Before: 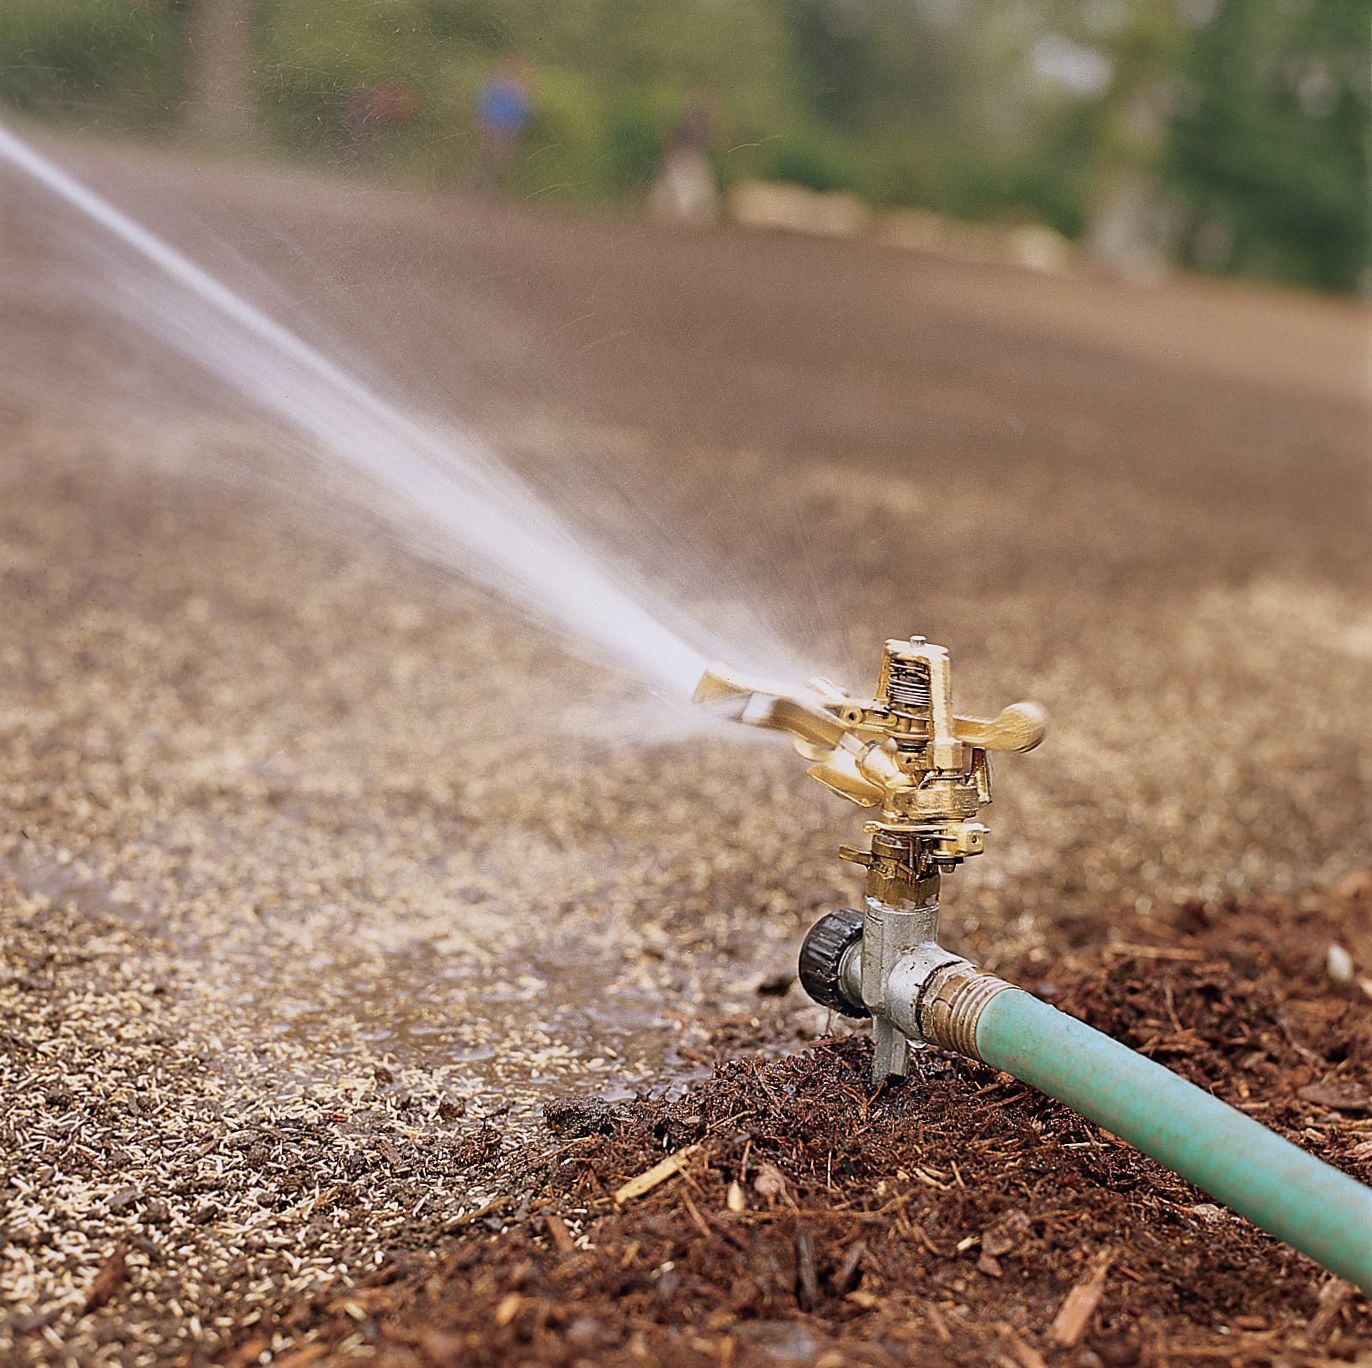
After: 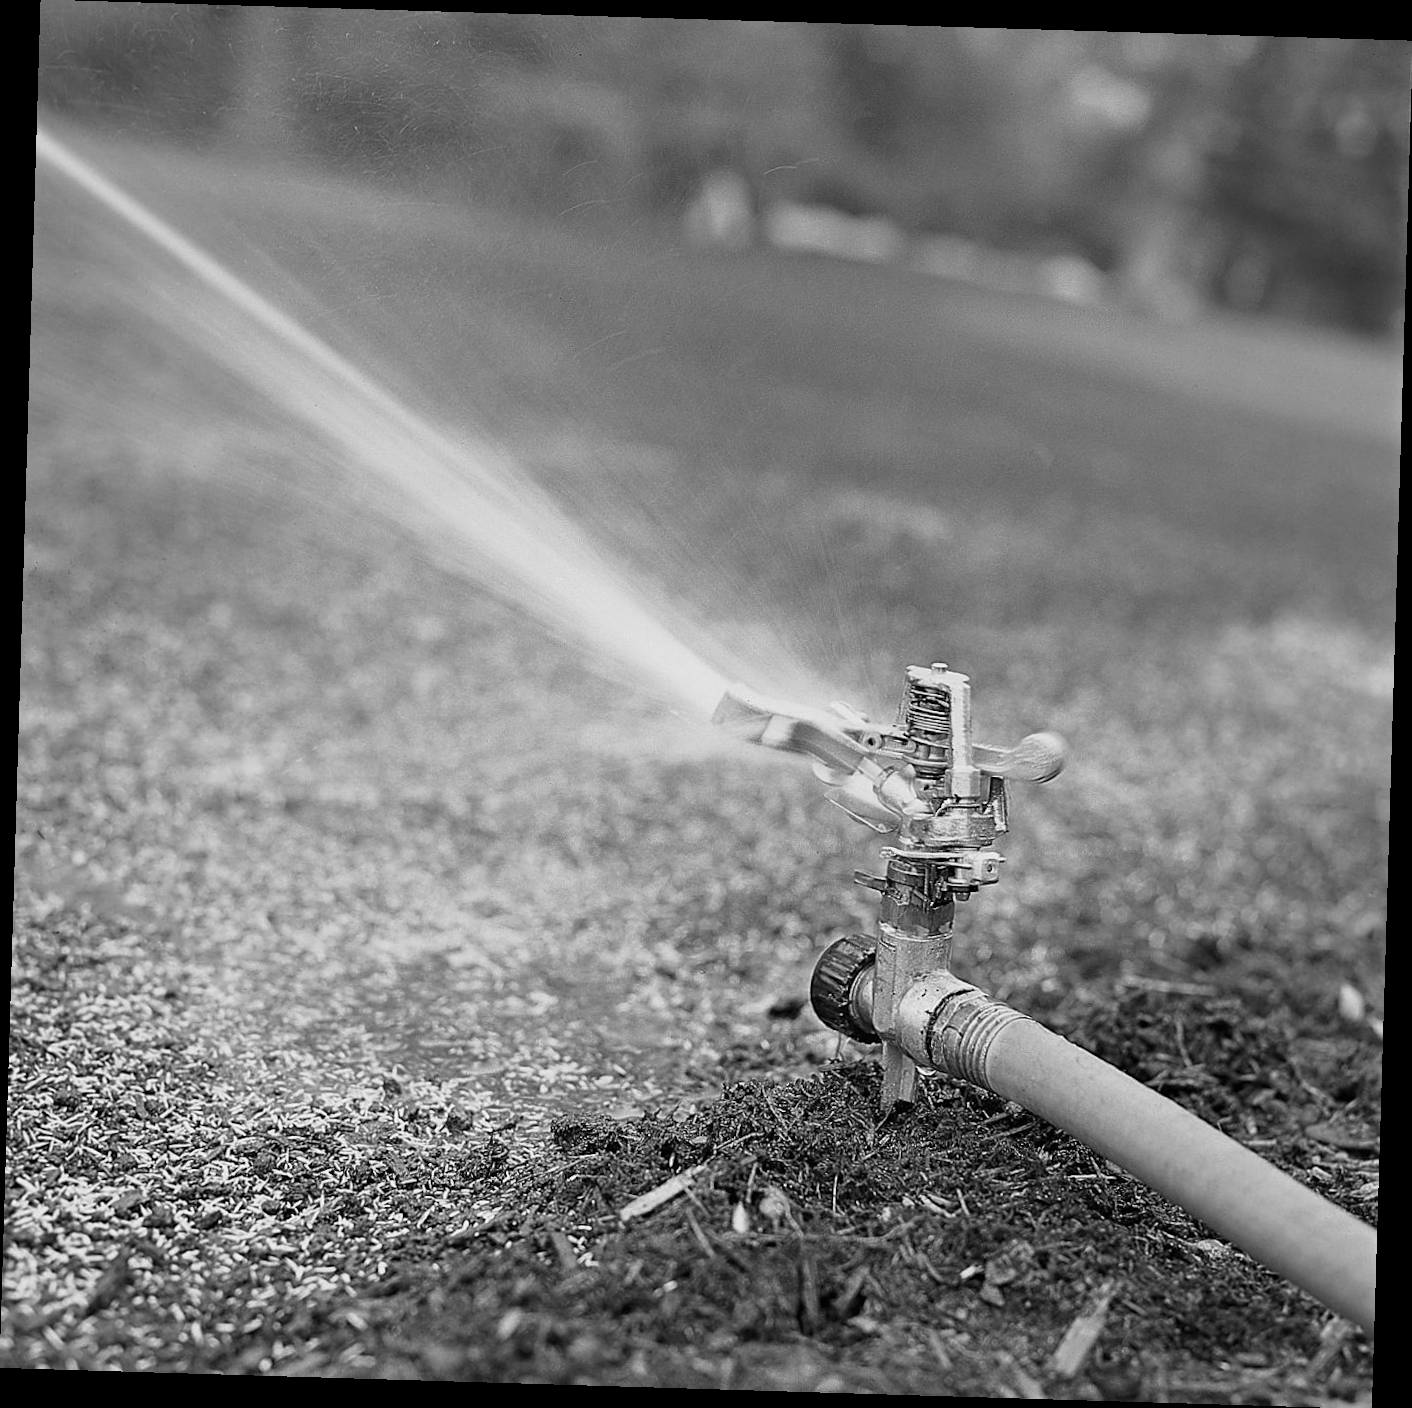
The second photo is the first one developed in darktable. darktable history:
monochrome: on, module defaults
rotate and perspective: rotation 1.72°, automatic cropping off
